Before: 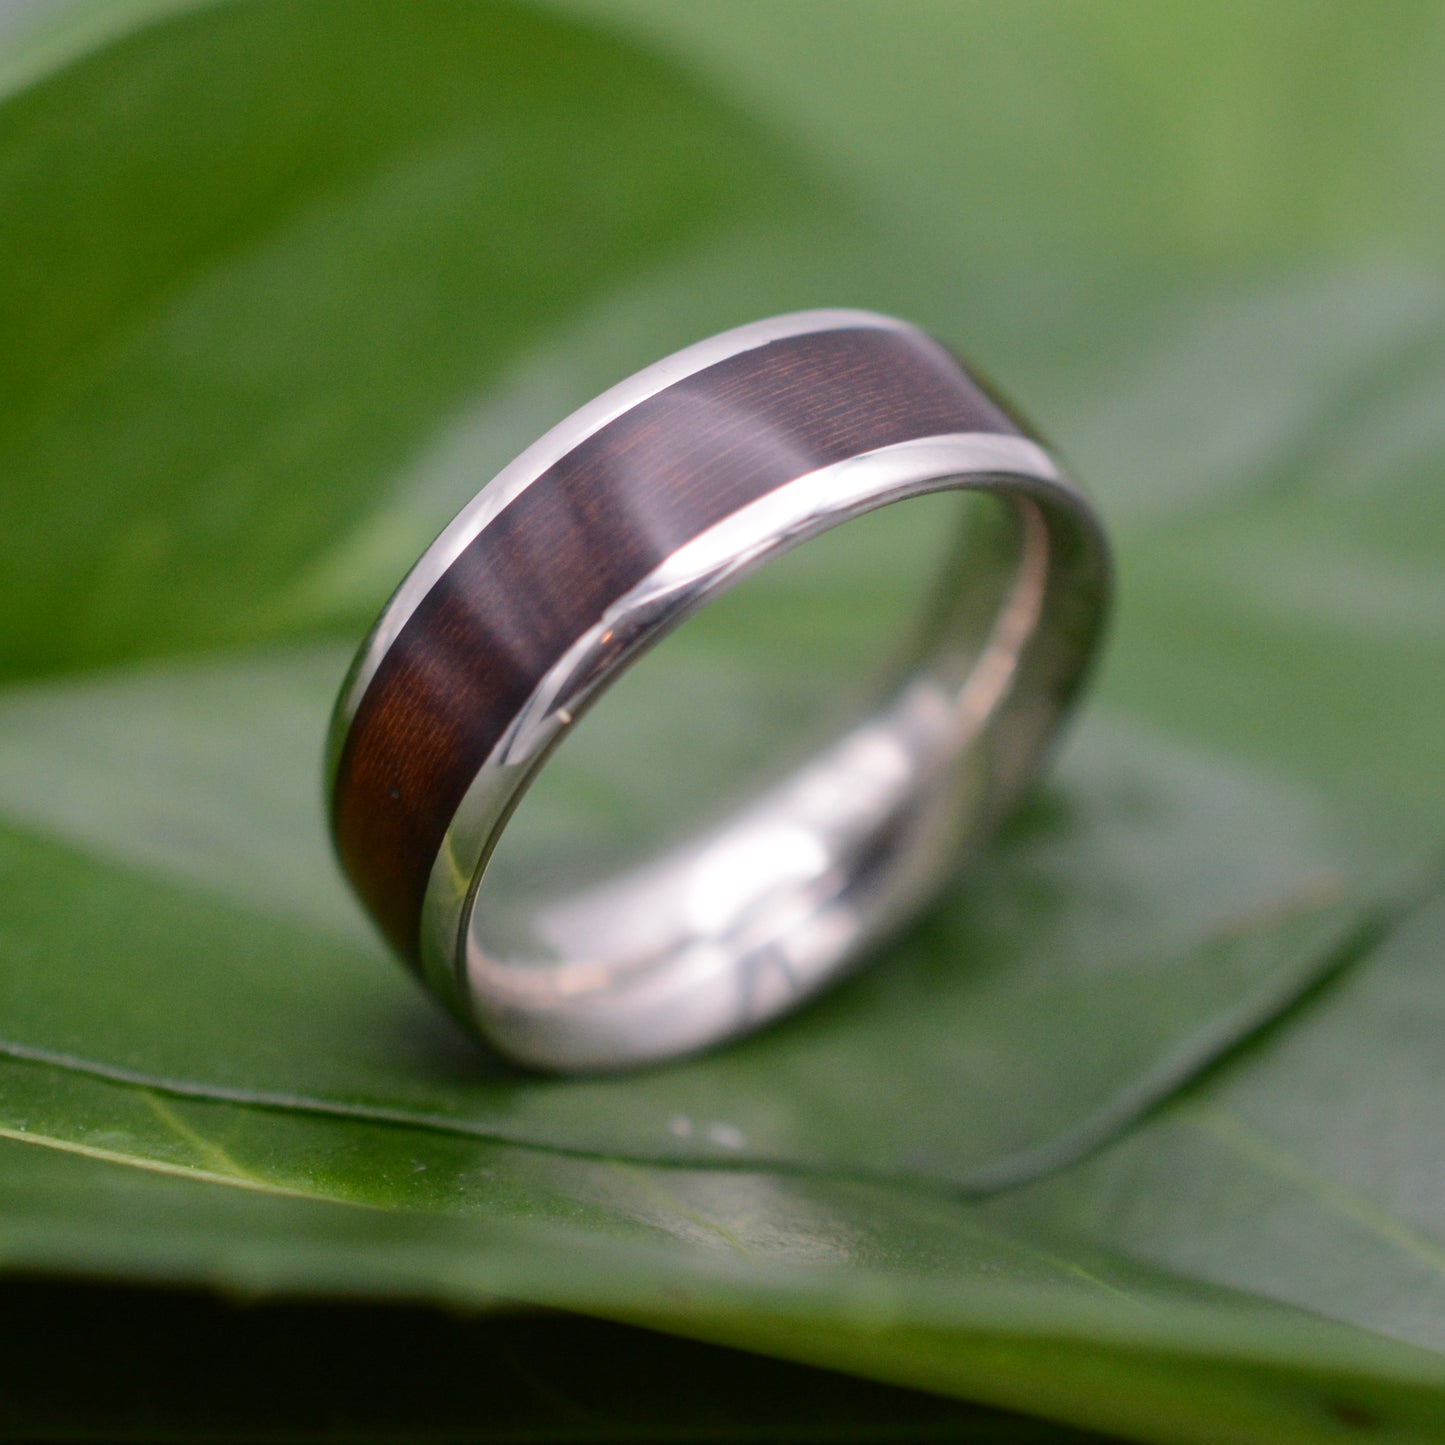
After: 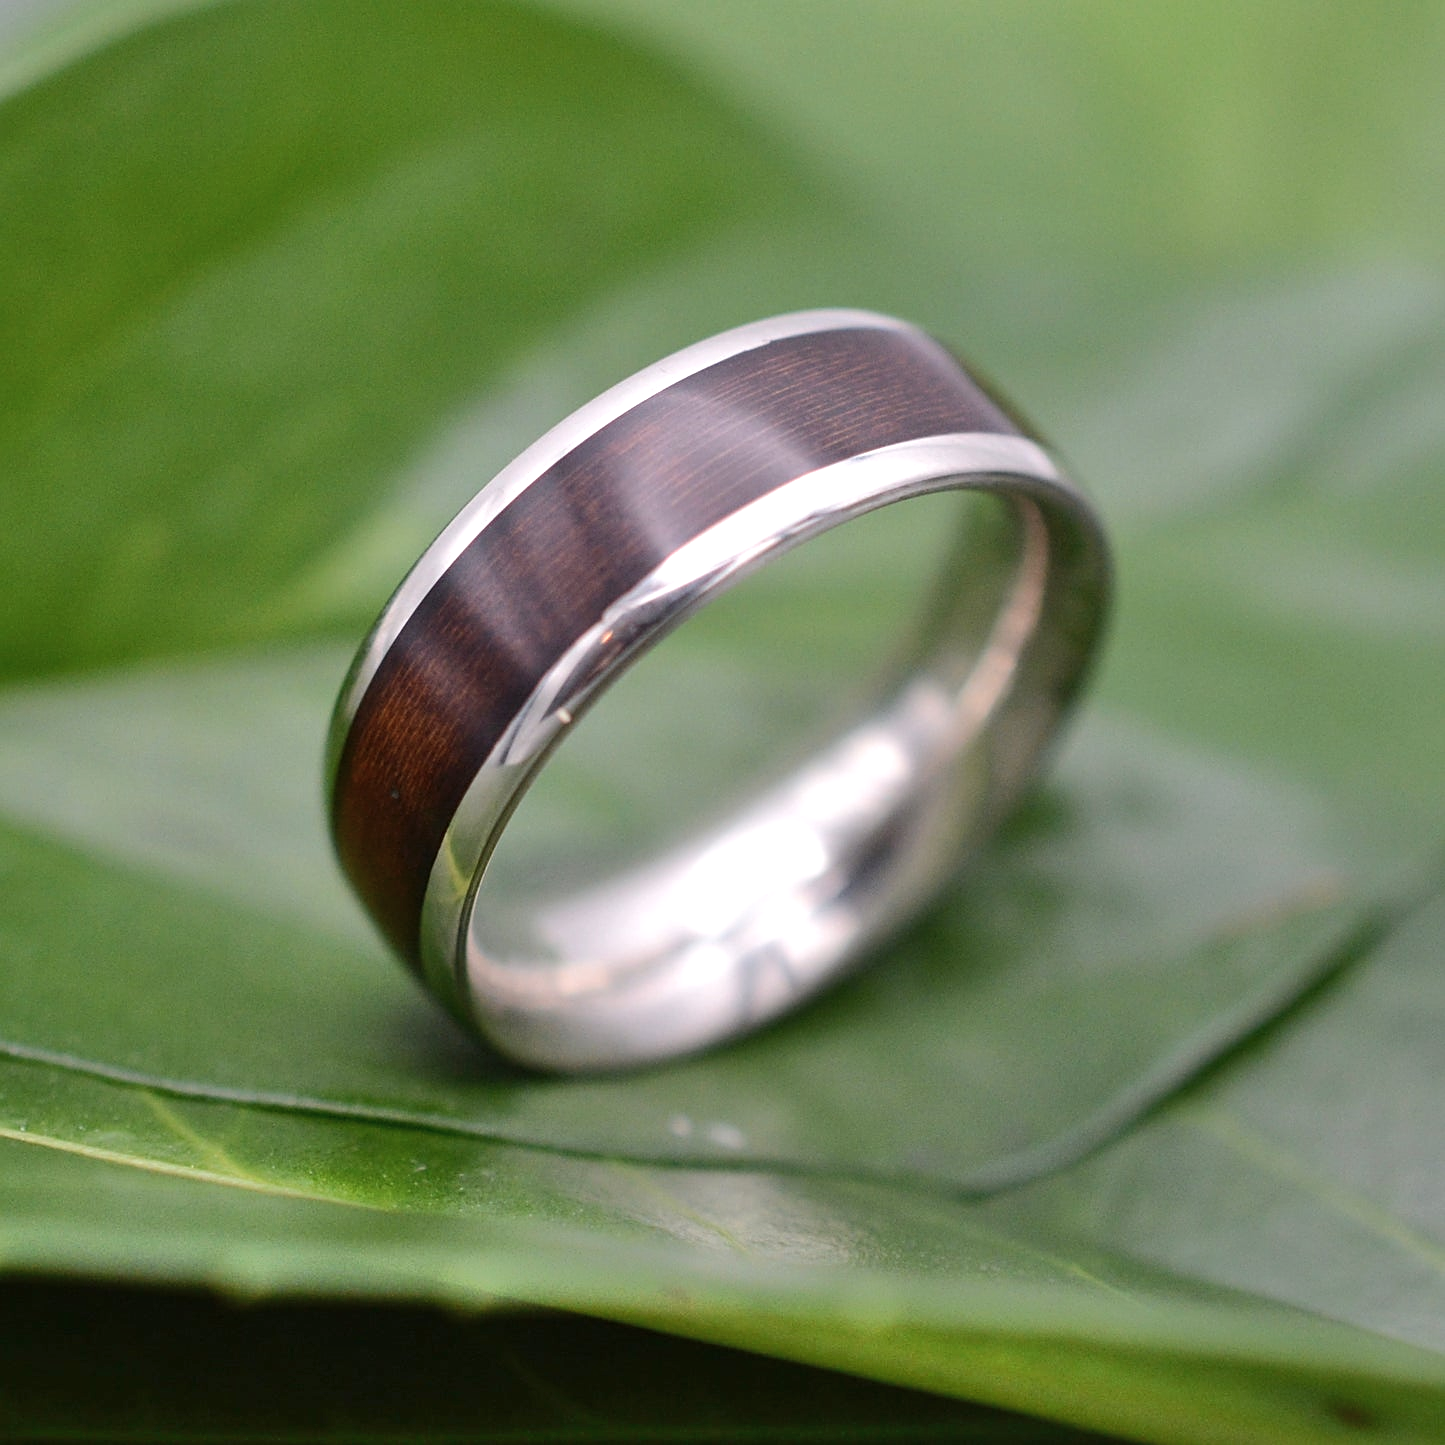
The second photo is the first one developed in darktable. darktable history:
shadows and highlights: radius 112.35, shadows 51.02, white point adjustment 9.08, highlights -5.77, soften with gaussian
sharpen: on, module defaults
